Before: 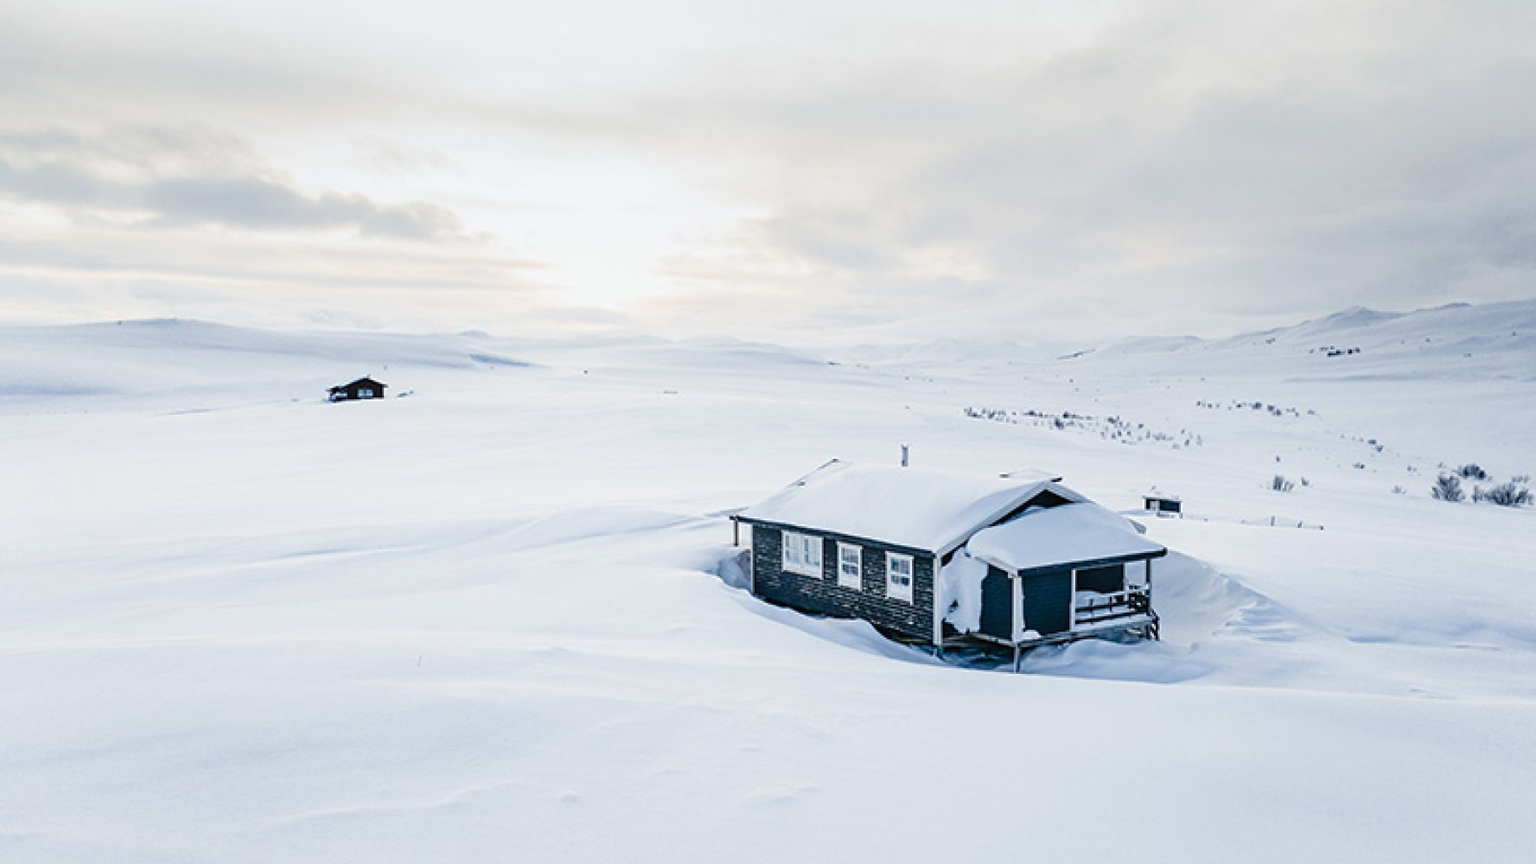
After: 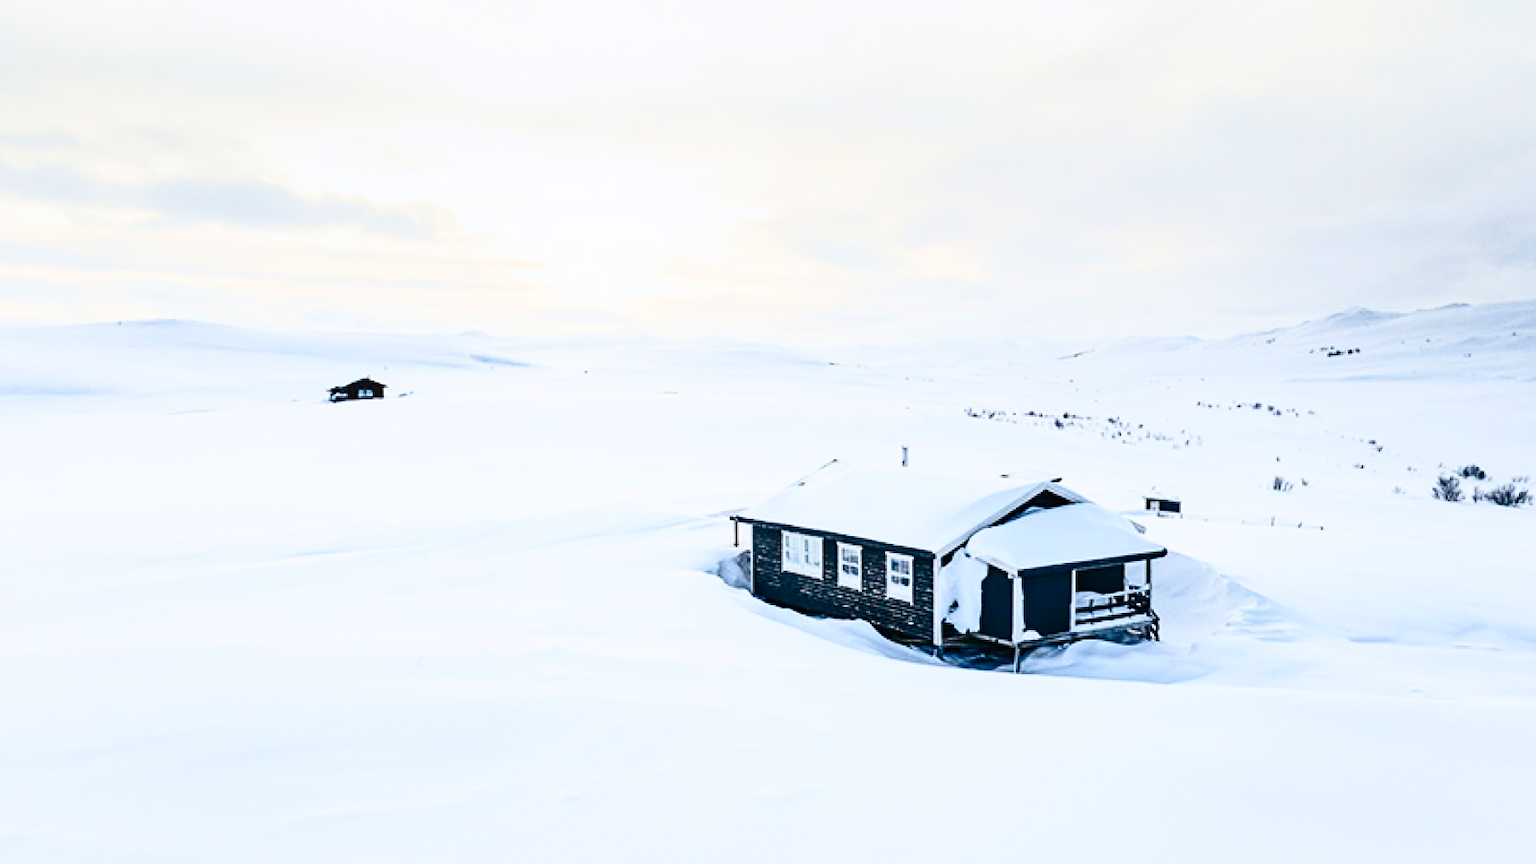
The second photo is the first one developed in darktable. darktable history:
contrast brightness saturation: contrast 0.4, brightness 0.104, saturation 0.208
